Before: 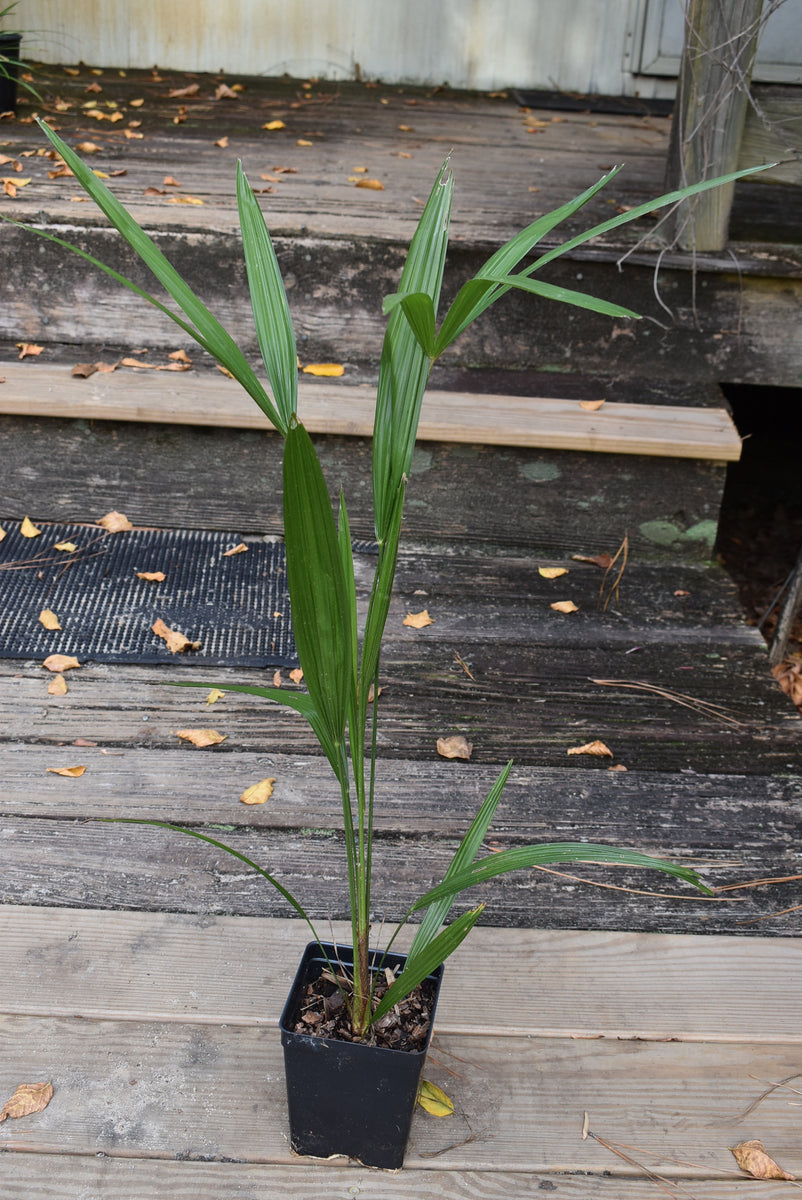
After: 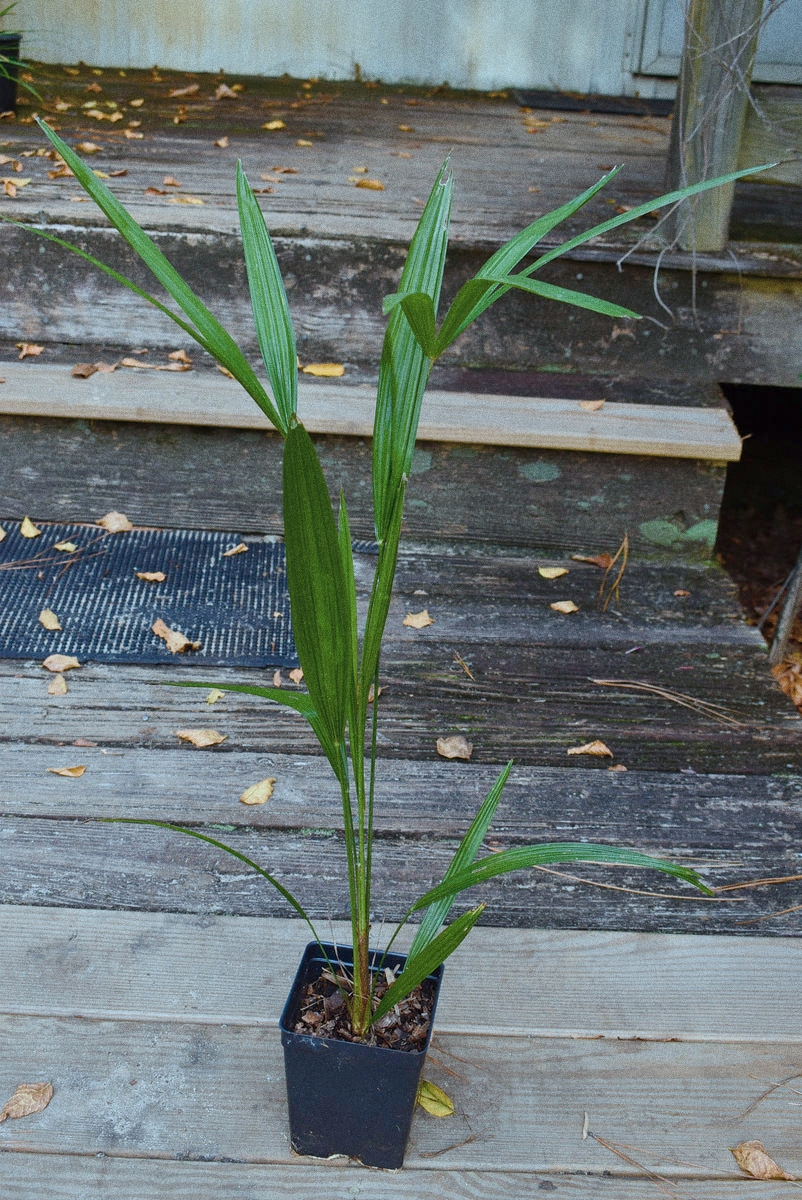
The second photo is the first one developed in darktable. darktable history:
grain: coarseness 8.68 ISO, strength 31.94%
color balance rgb: perceptual saturation grading › global saturation 24.74%, perceptual saturation grading › highlights -51.22%, perceptual saturation grading › mid-tones 19.16%, perceptual saturation grading › shadows 60.98%, global vibrance 50%
color correction: highlights a* -12.64, highlights b* -18.1, saturation 0.7
shadows and highlights: on, module defaults
